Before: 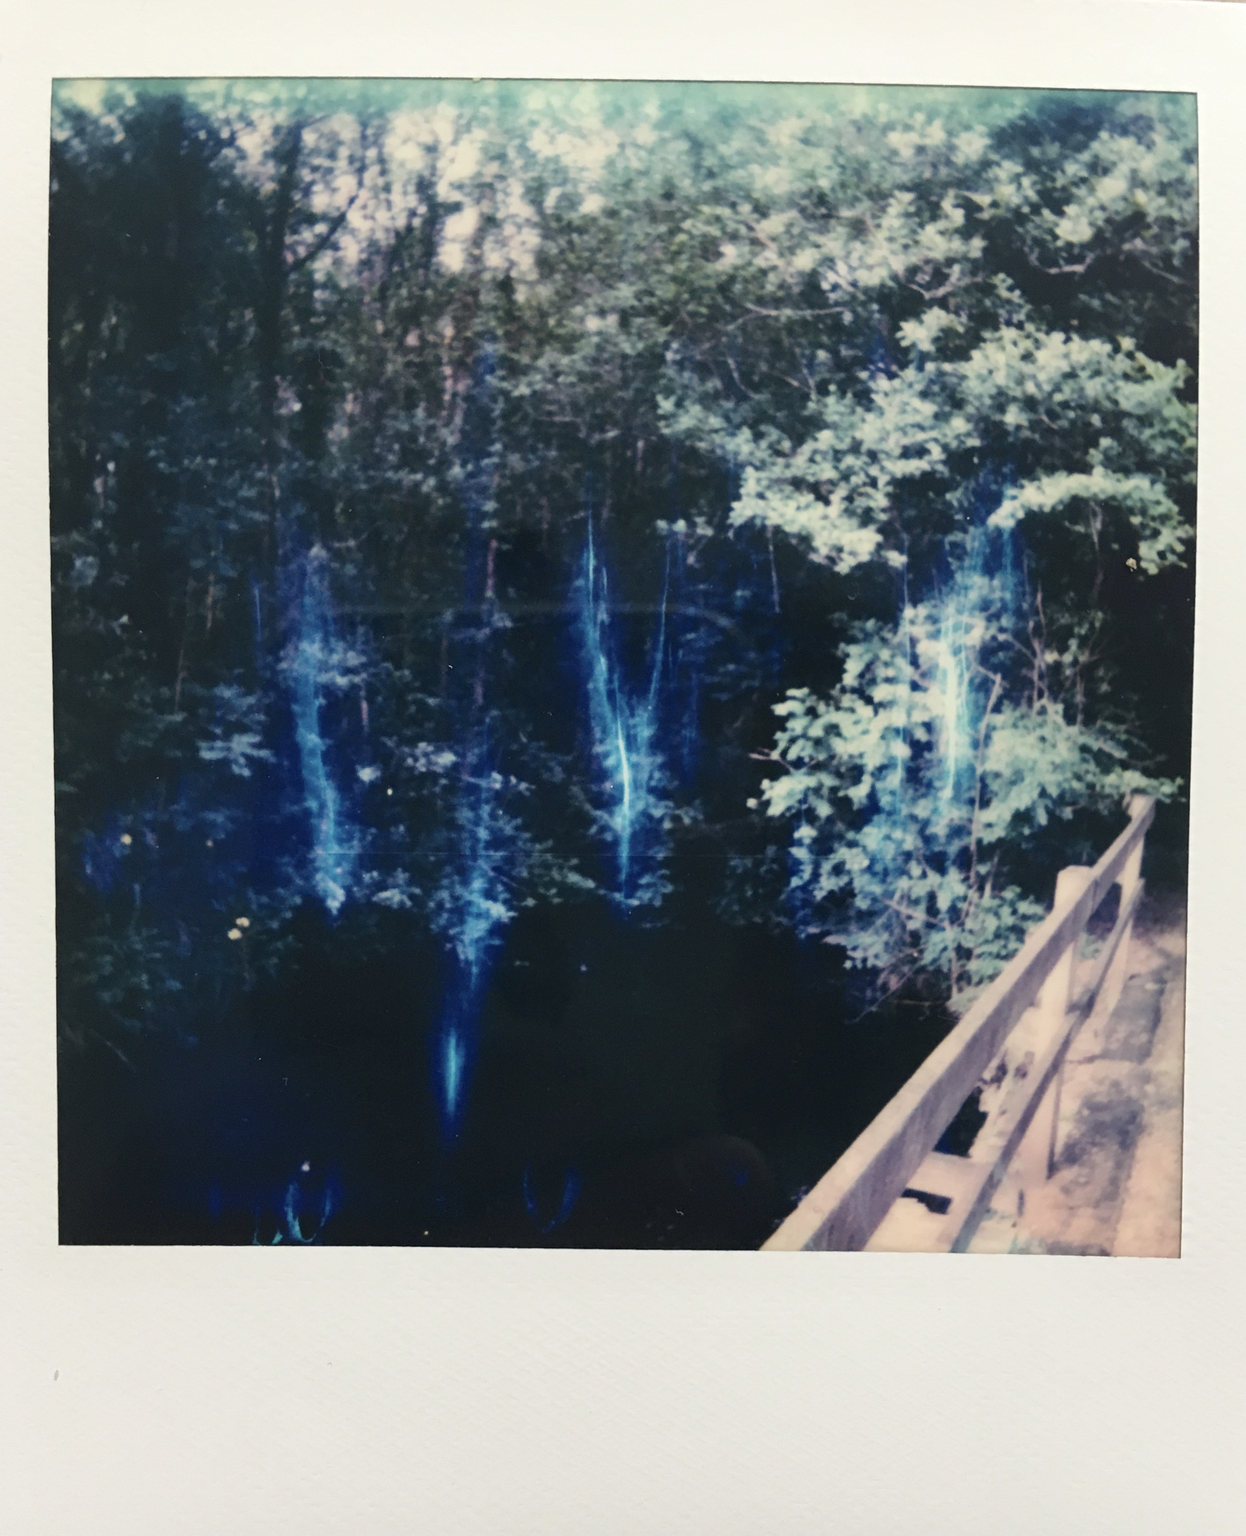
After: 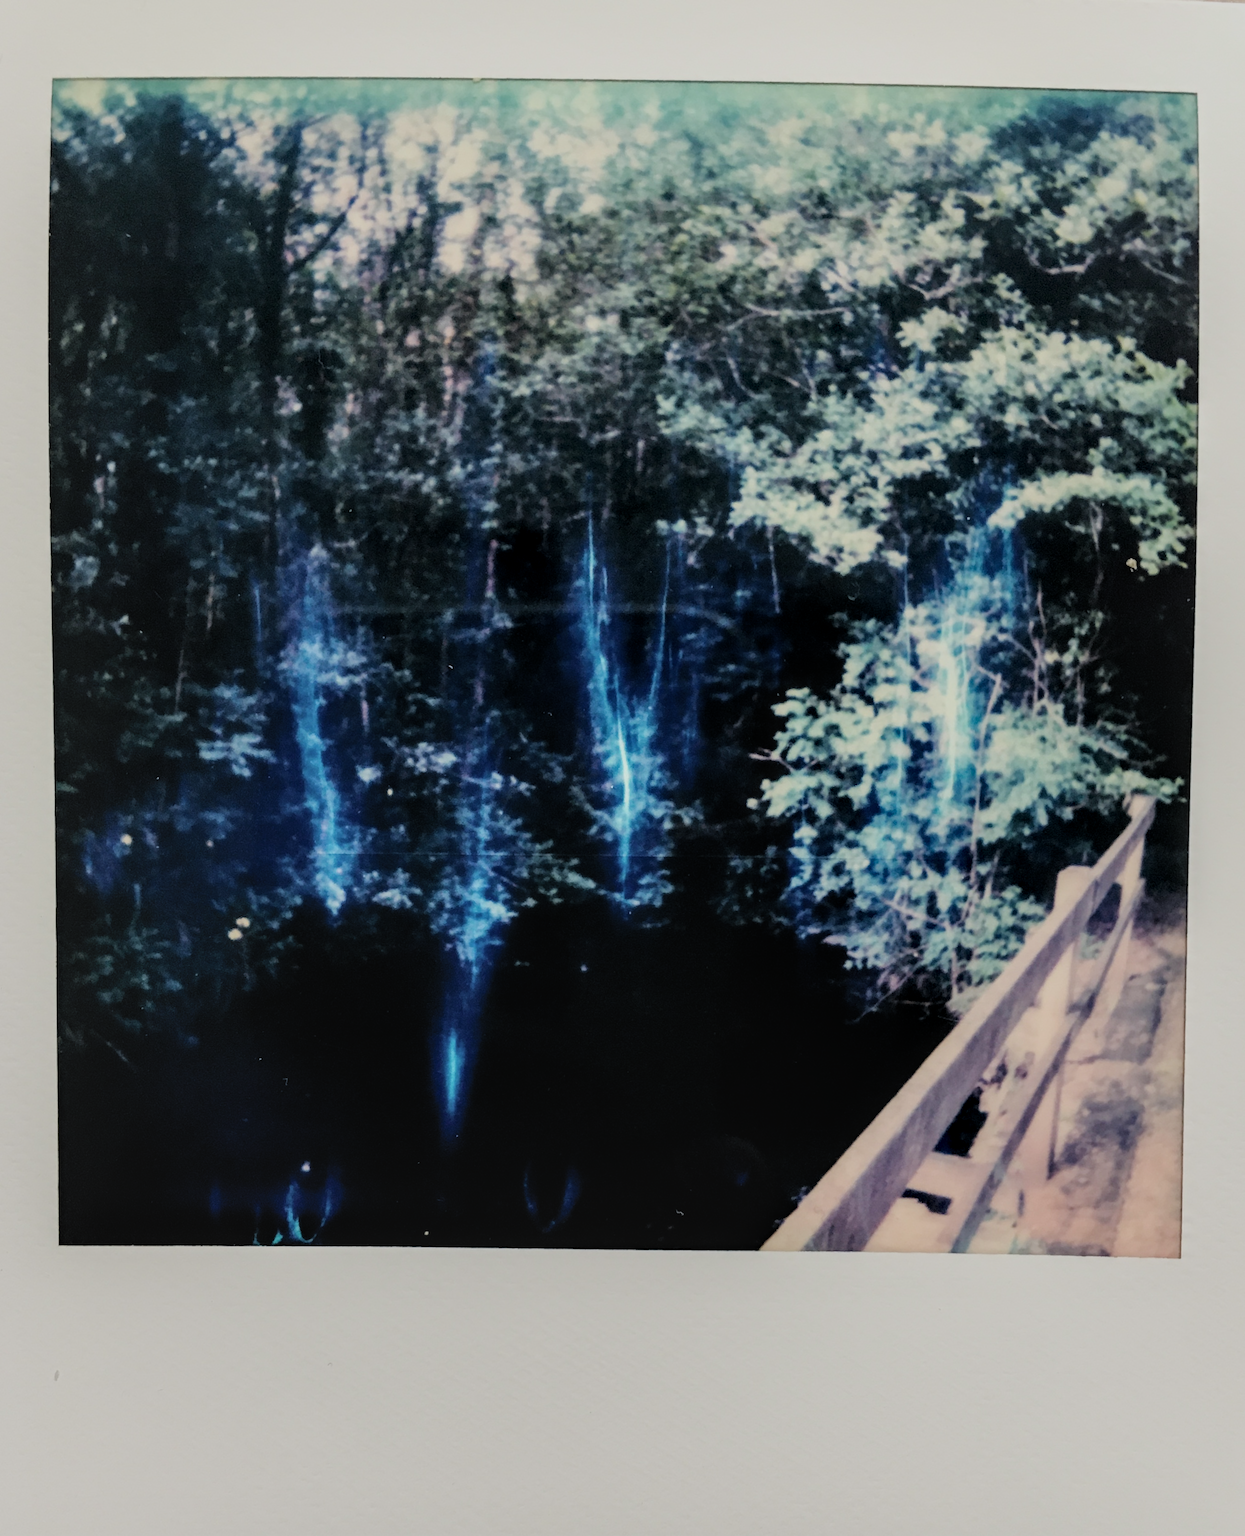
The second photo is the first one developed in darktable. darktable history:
filmic rgb: black relative exposure -4.34 EV, white relative exposure 4.56 EV, hardness 2.39, contrast 1.052
local contrast: detail 130%
